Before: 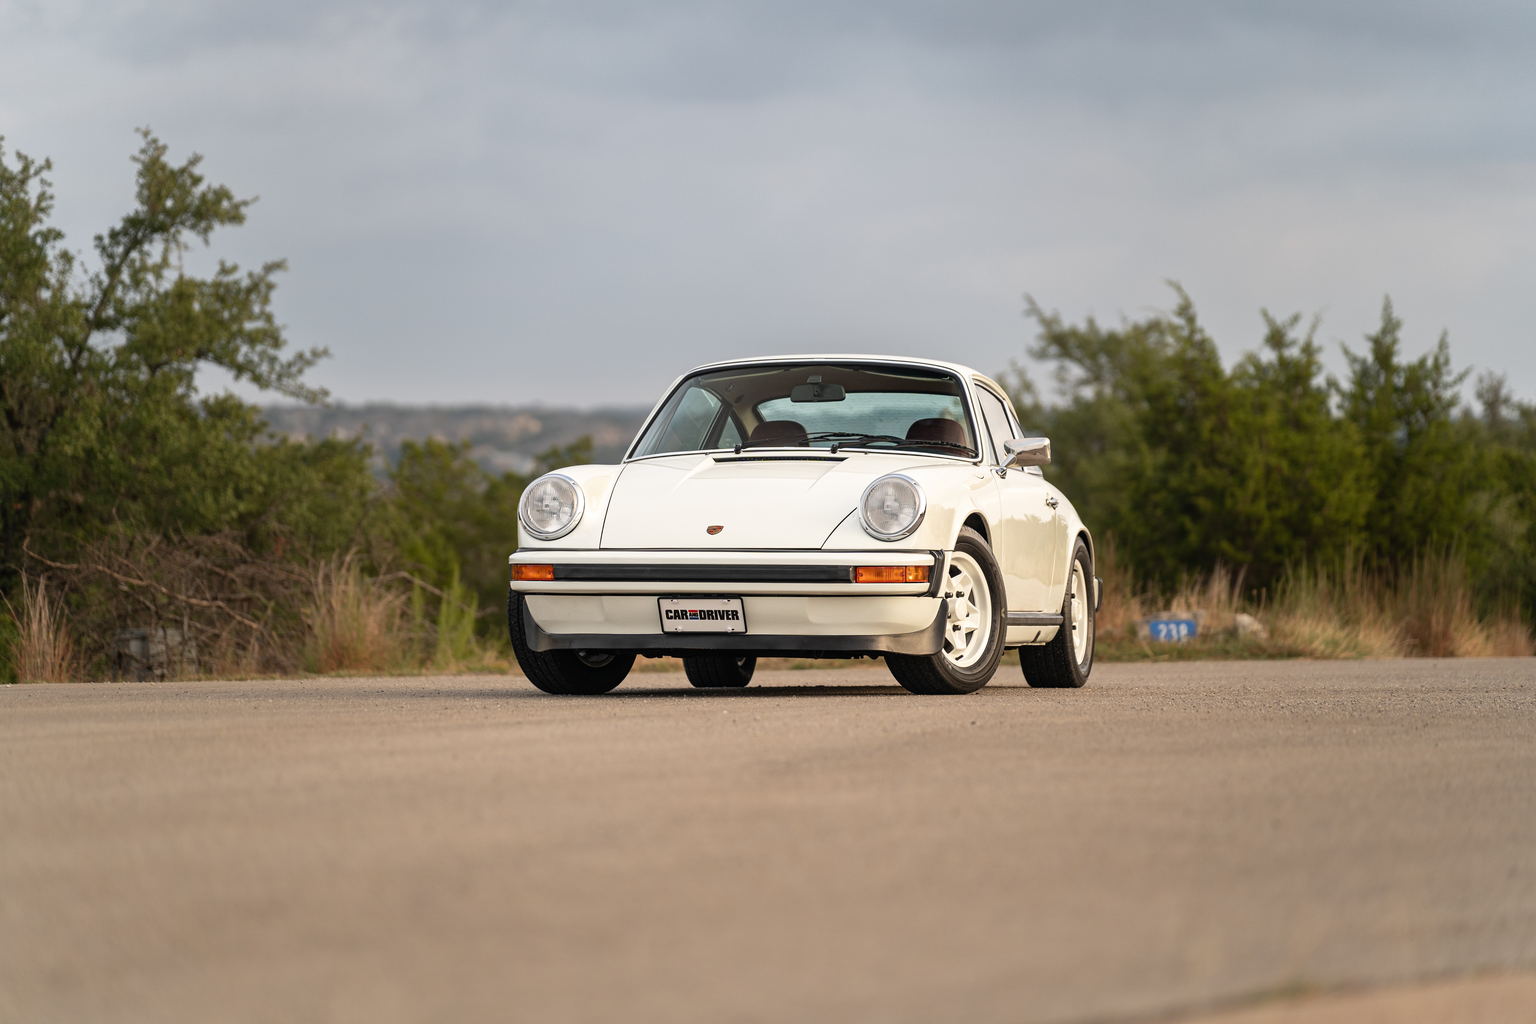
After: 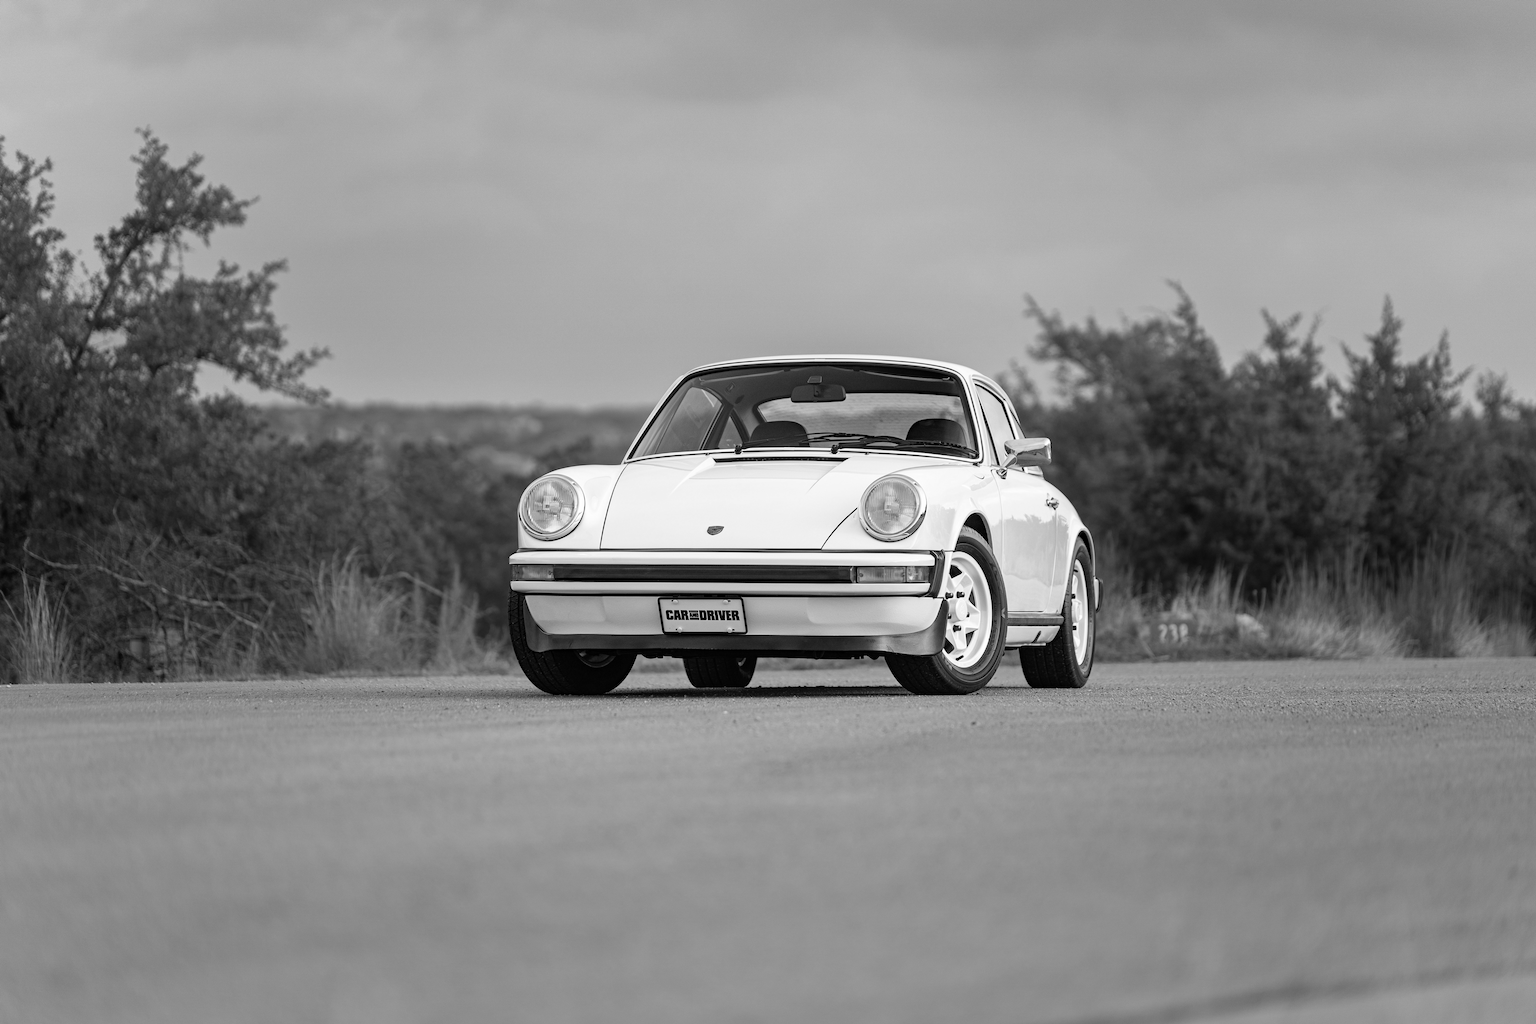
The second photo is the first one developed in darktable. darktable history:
monochrome: a 16.06, b 15.48, size 1
haze removal: compatibility mode true, adaptive false
